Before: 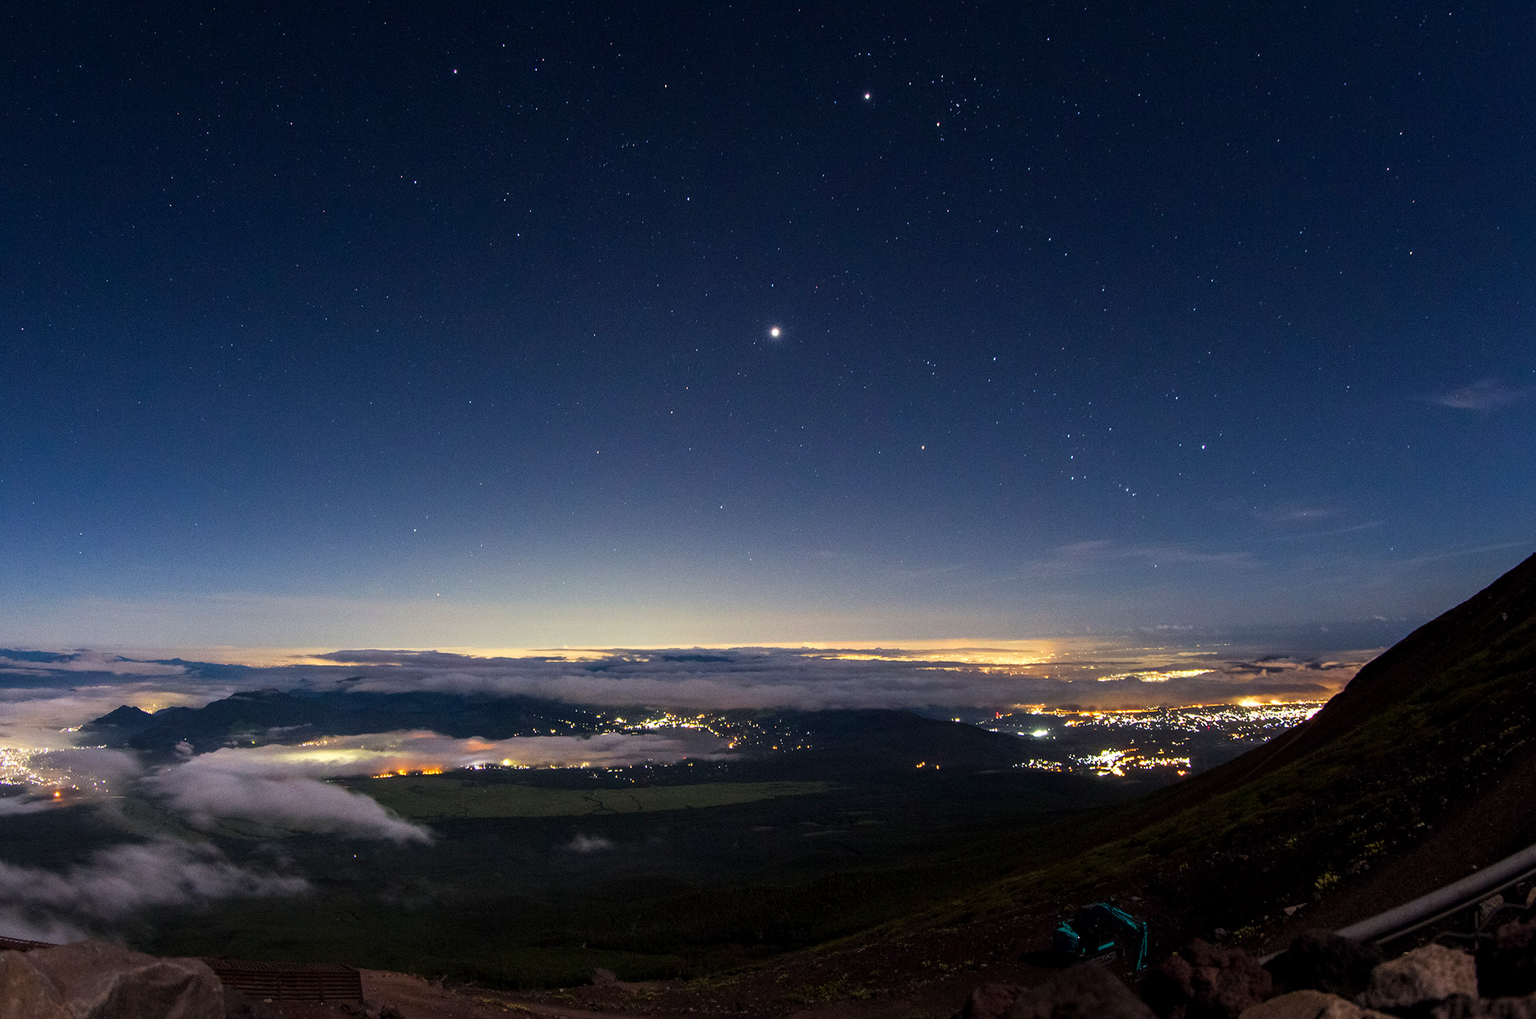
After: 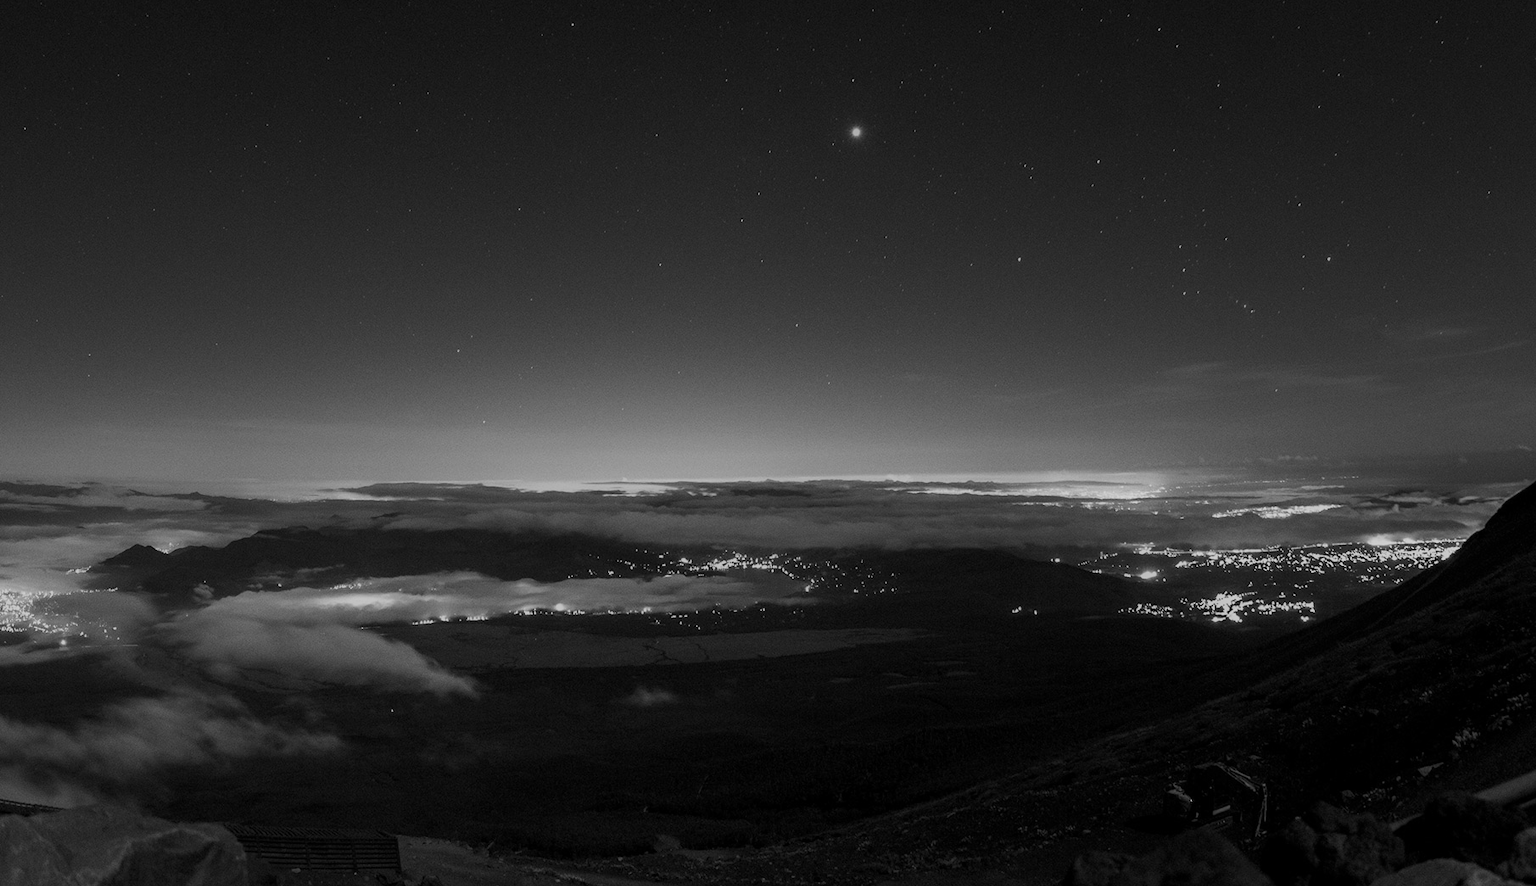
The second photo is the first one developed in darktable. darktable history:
crop: top 20.916%, right 9.437%, bottom 0.316%
monochrome: a 79.32, b 81.83, size 1.1
